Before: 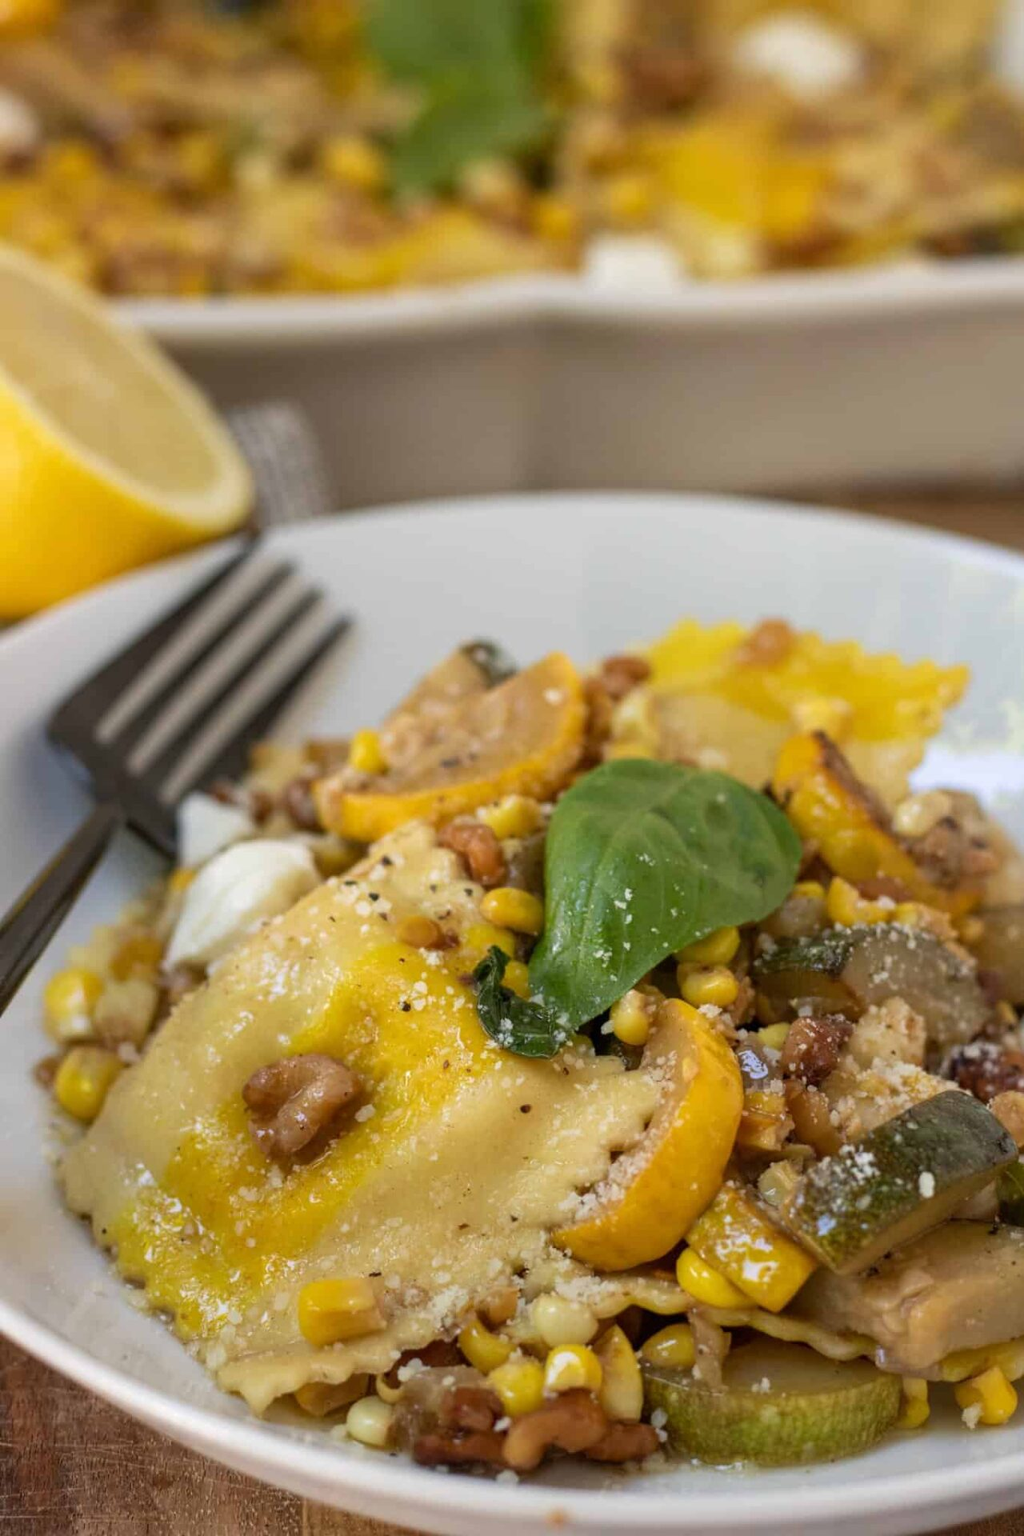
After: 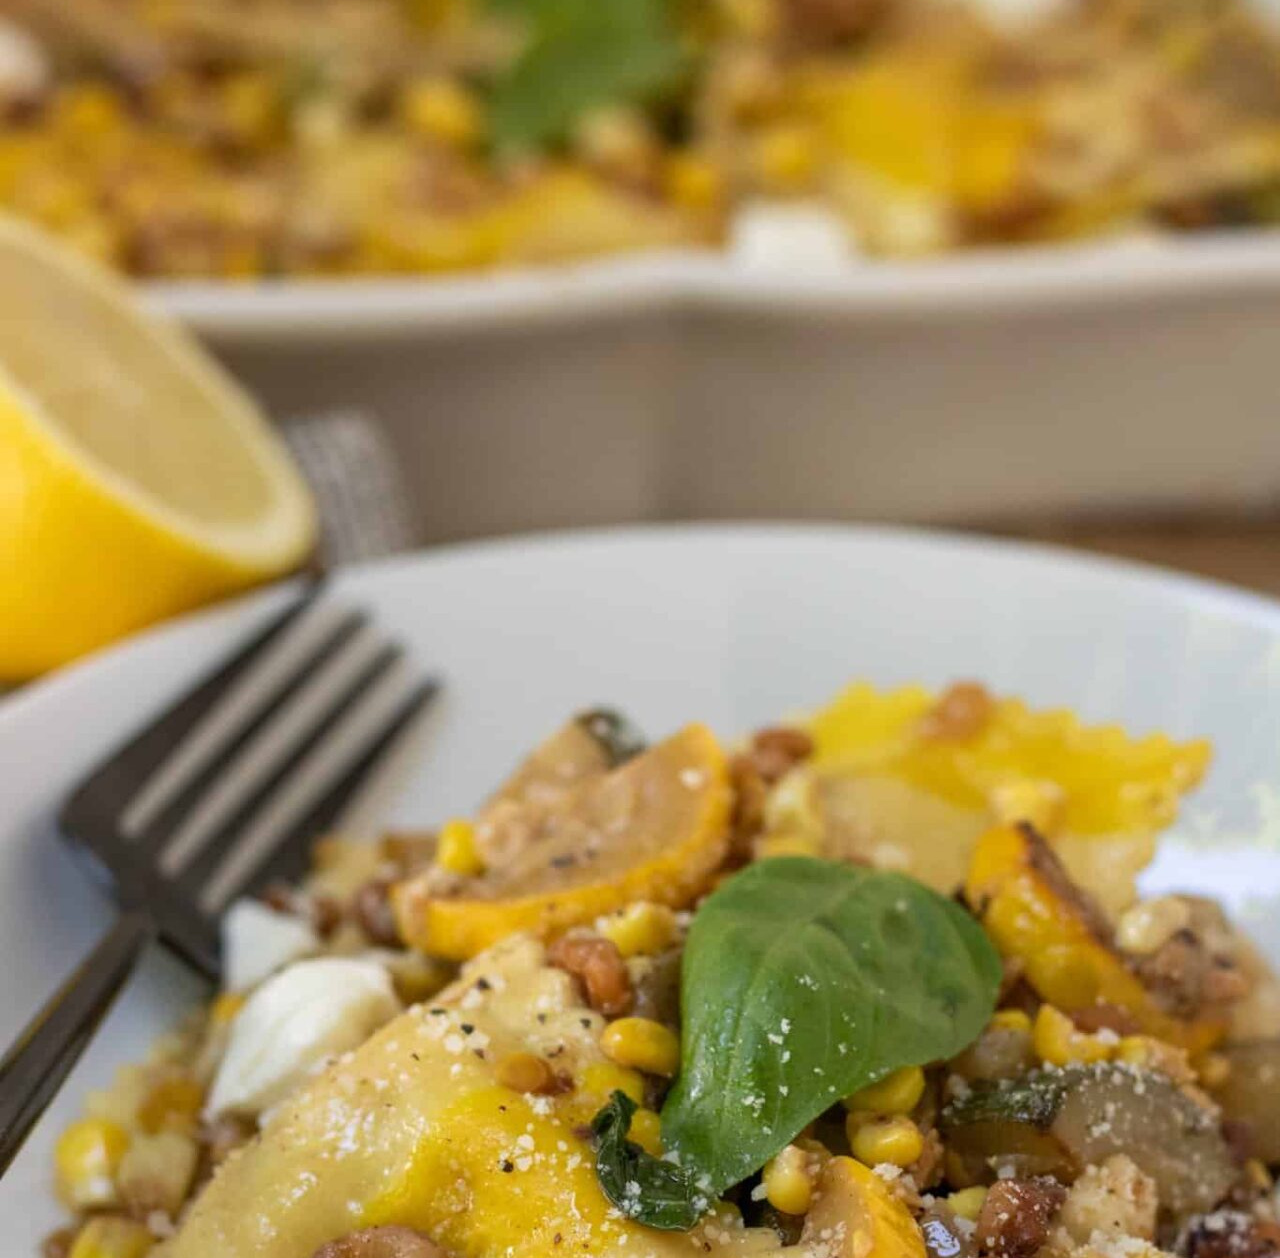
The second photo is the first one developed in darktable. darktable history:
crop and rotate: top 4.821%, bottom 29.61%
